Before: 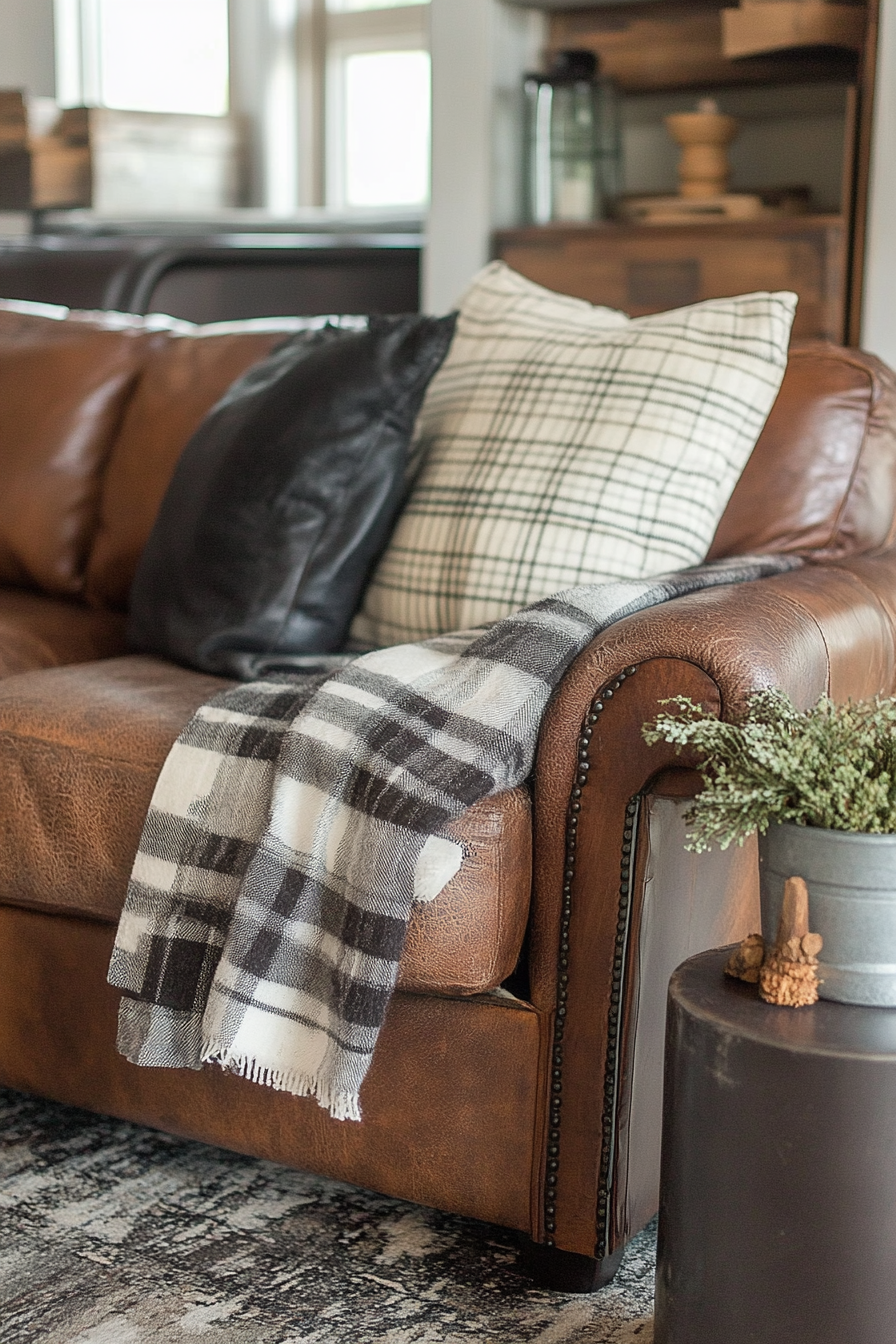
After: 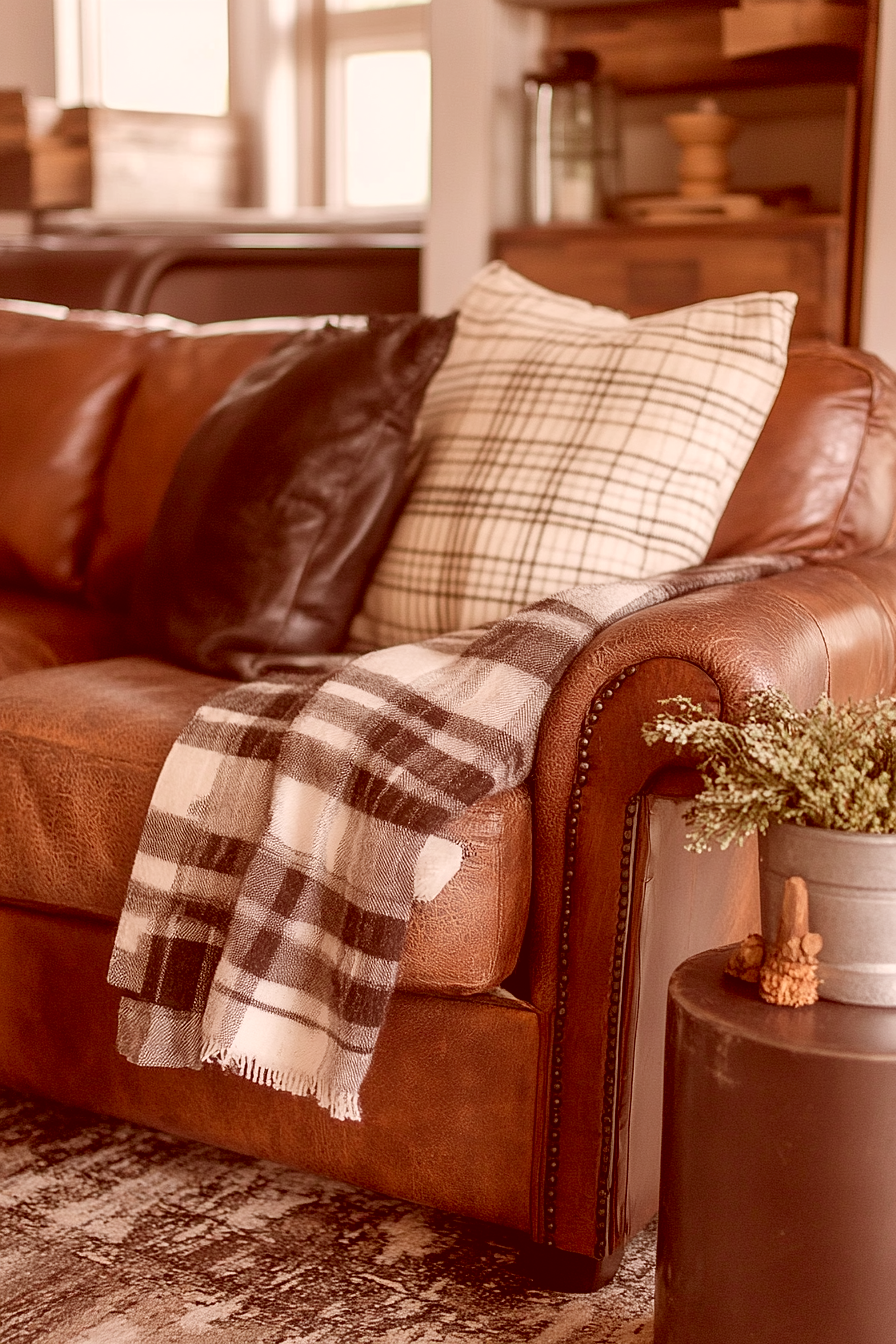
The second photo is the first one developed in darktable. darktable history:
color correction: highlights a* 9.3, highlights b* 8.62, shadows a* 39.59, shadows b* 39.28, saturation 0.816
